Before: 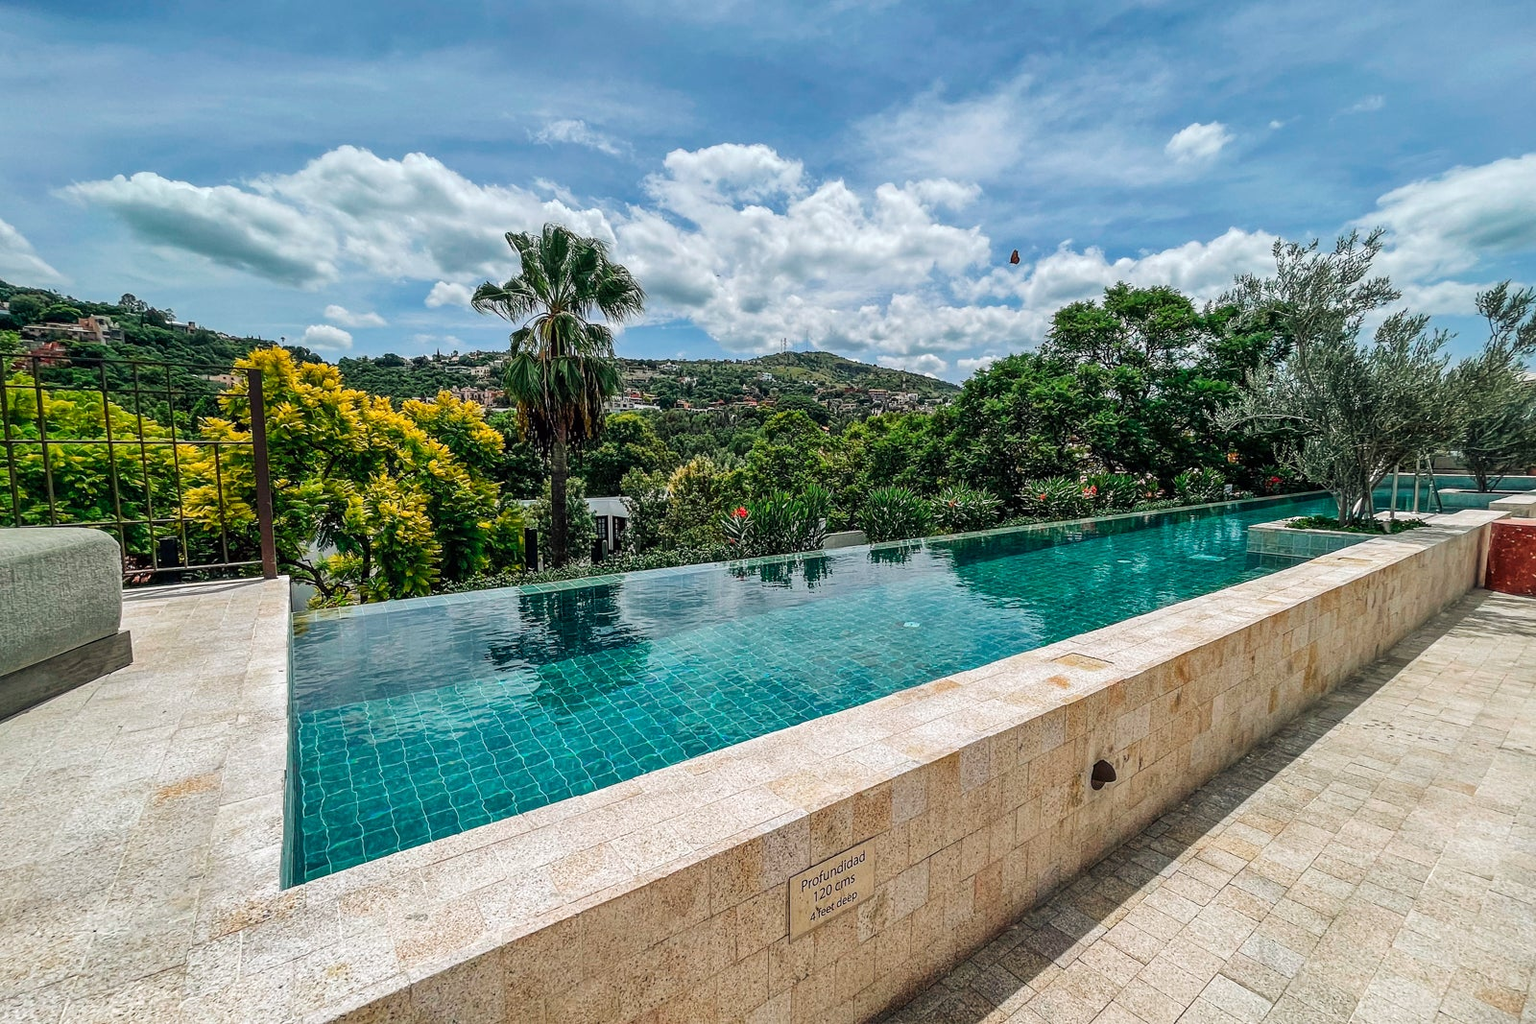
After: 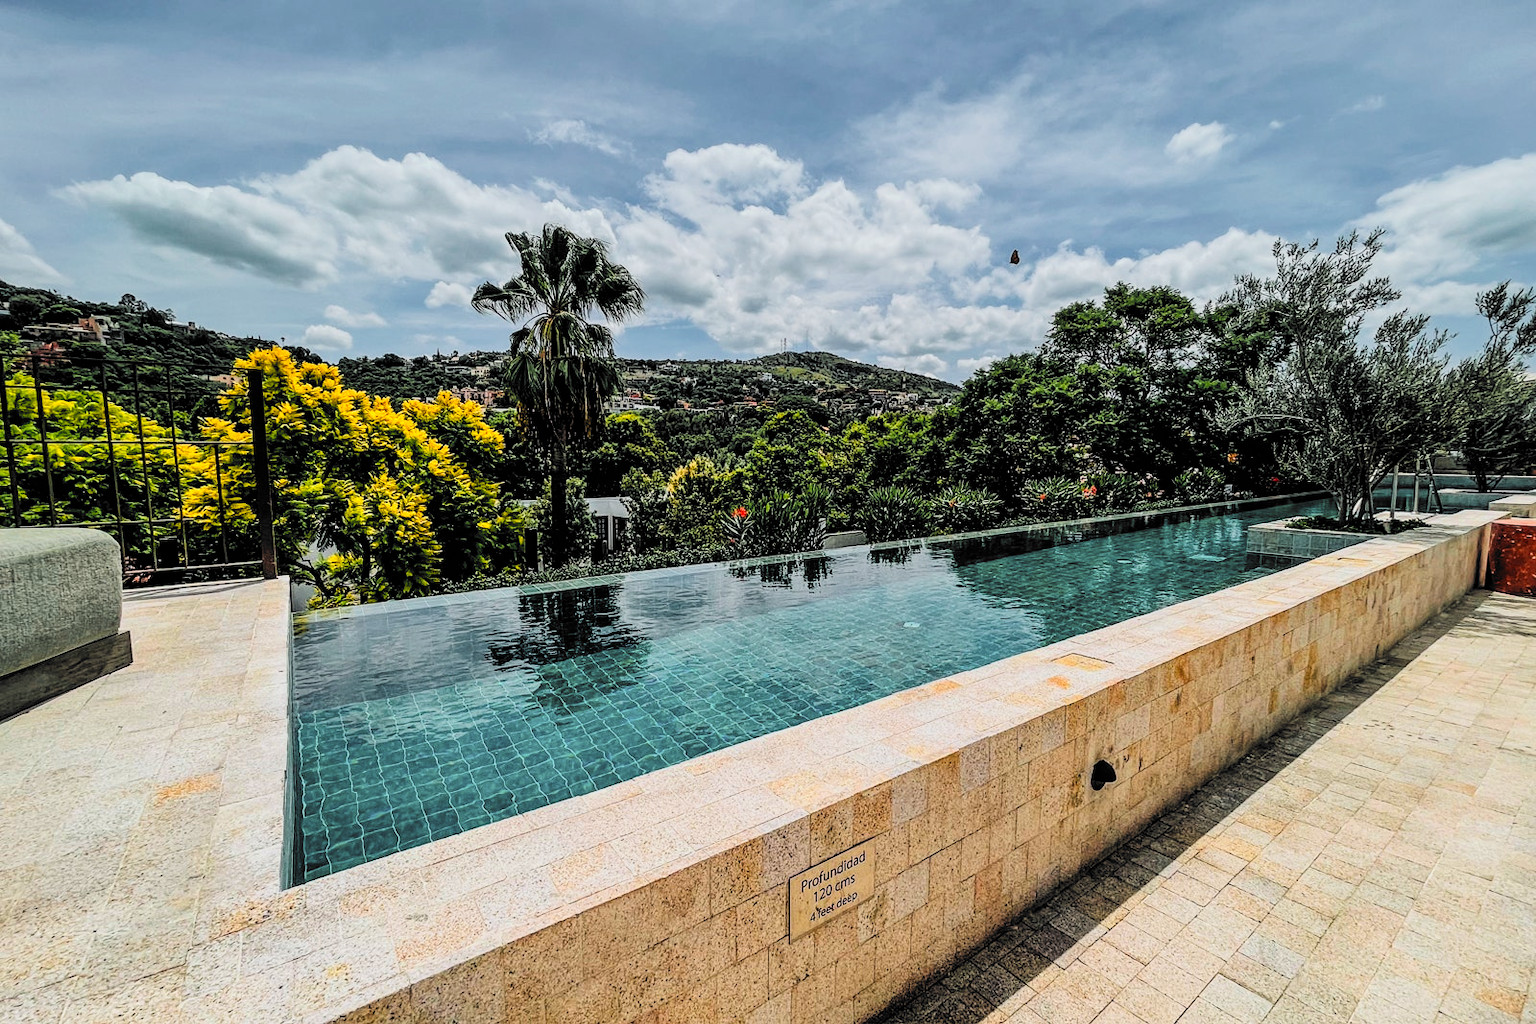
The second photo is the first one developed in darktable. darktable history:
filmic rgb: black relative exposure -5.01 EV, white relative exposure 3.96 EV, hardness 2.88, contrast 1.406, highlights saturation mix -31.17%, color science v6 (2022)
color zones: curves: ch0 [(0, 0.511) (0.143, 0.531) (0.286, 0.56) (0.429, 0.5) (0.571, 0.5) (0.714, 0.5) (0.857, 0.5) (1, 0.5)]; ch1 [(0, 0.525) (0.143, 0.705) (0.286, 0.715) (0.429, 0.35) (0.571, 0.35) (0.714, 0.35) (0.857, 0.4) (1, 0.4)]; ch2 [(0, 0.572) (0.143, 0.512) (0.286, 0.473) (0.429, 0.45) (0.571, 0.5) (0.714, 0.5) (0.857, 0.518) (1, 0.518)]
